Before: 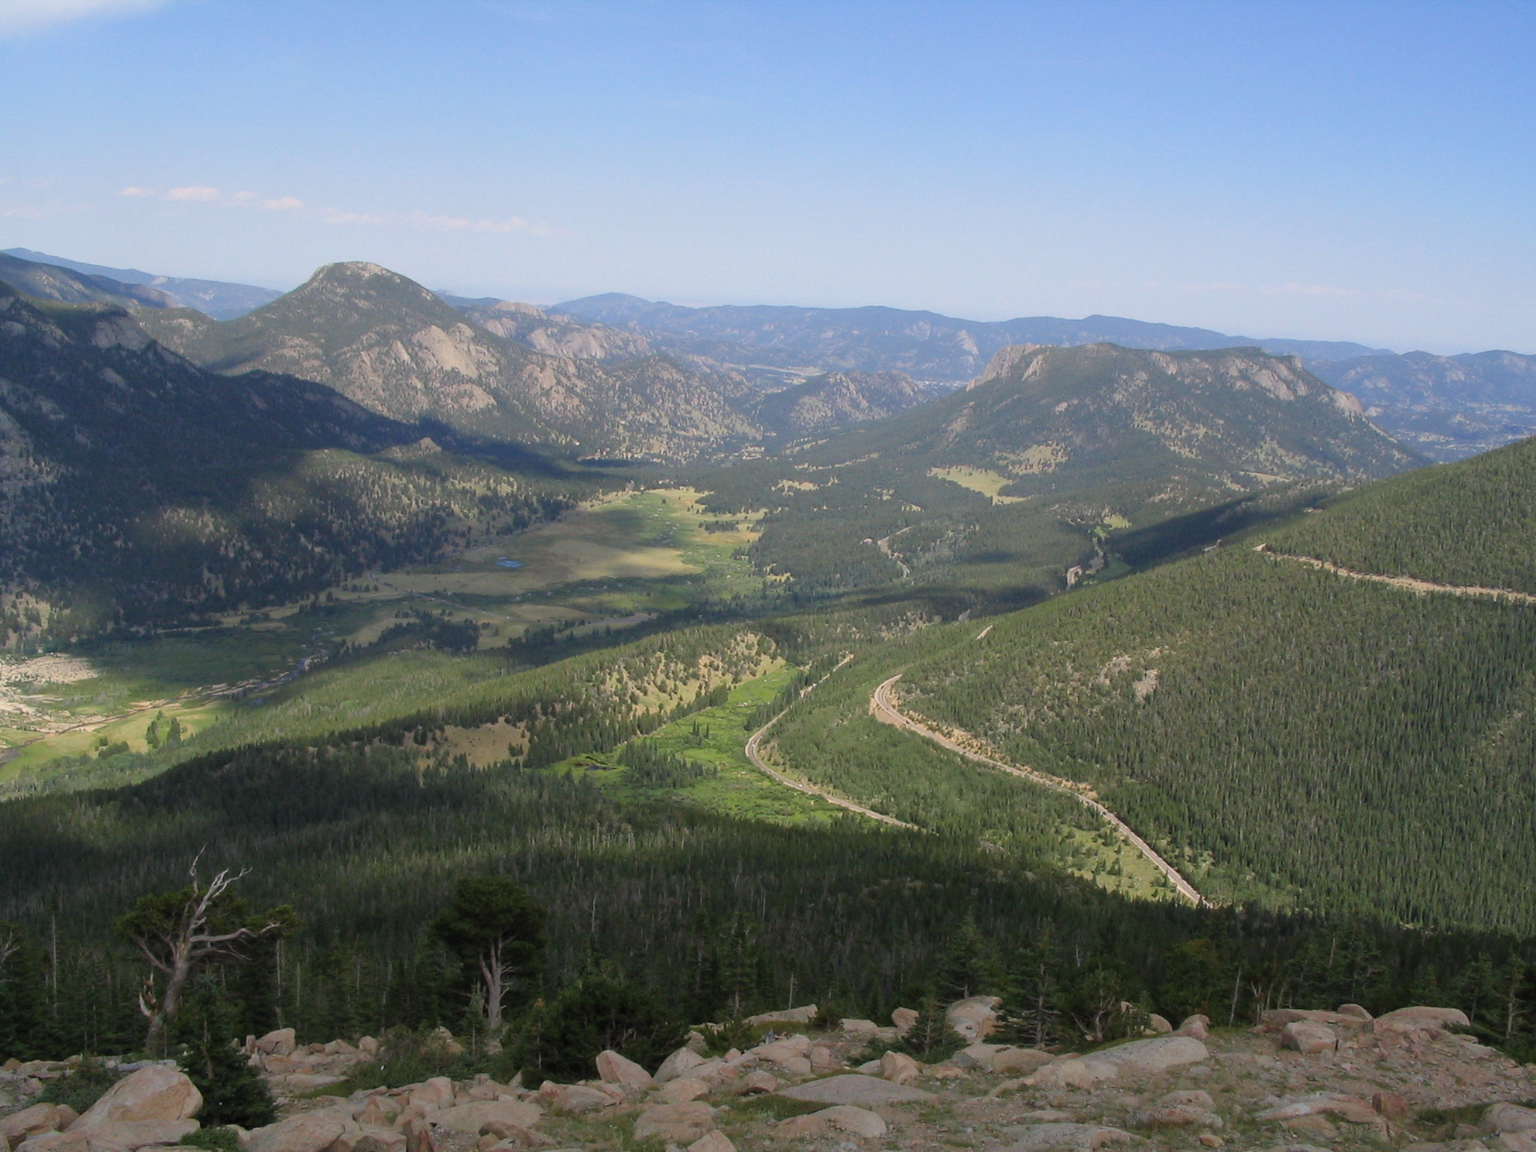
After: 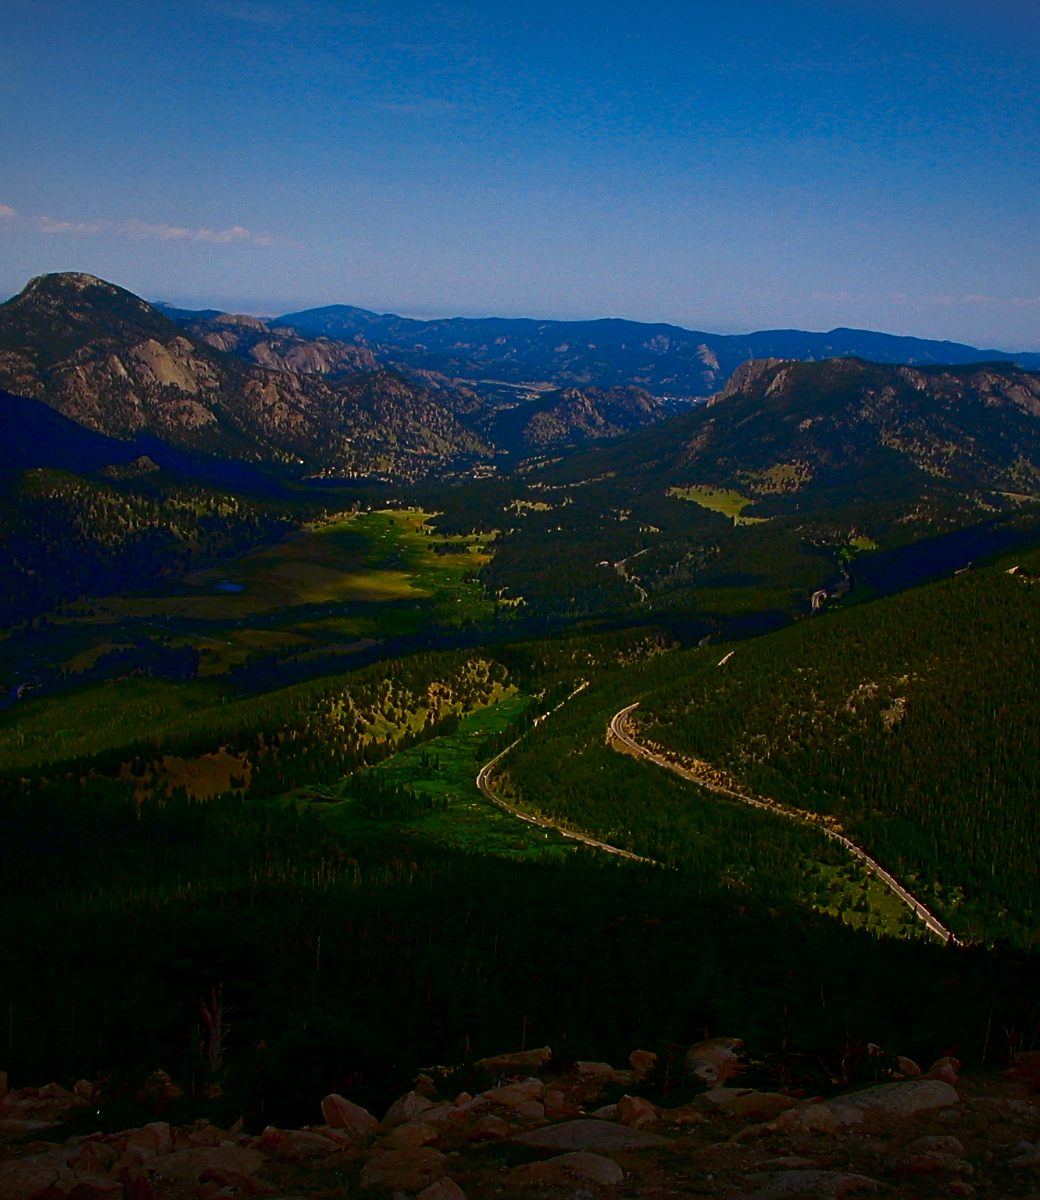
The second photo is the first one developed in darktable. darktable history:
sharpen: radius 2.772
vignetting: fall-off start 97.71%, fall-off radius 101.1%, width/height ratio 1.362, unbound false
crop and rotate: left 18.754%, right 16.206%
contrast brightness saturation: brightness -0.988, saturation 0.999
